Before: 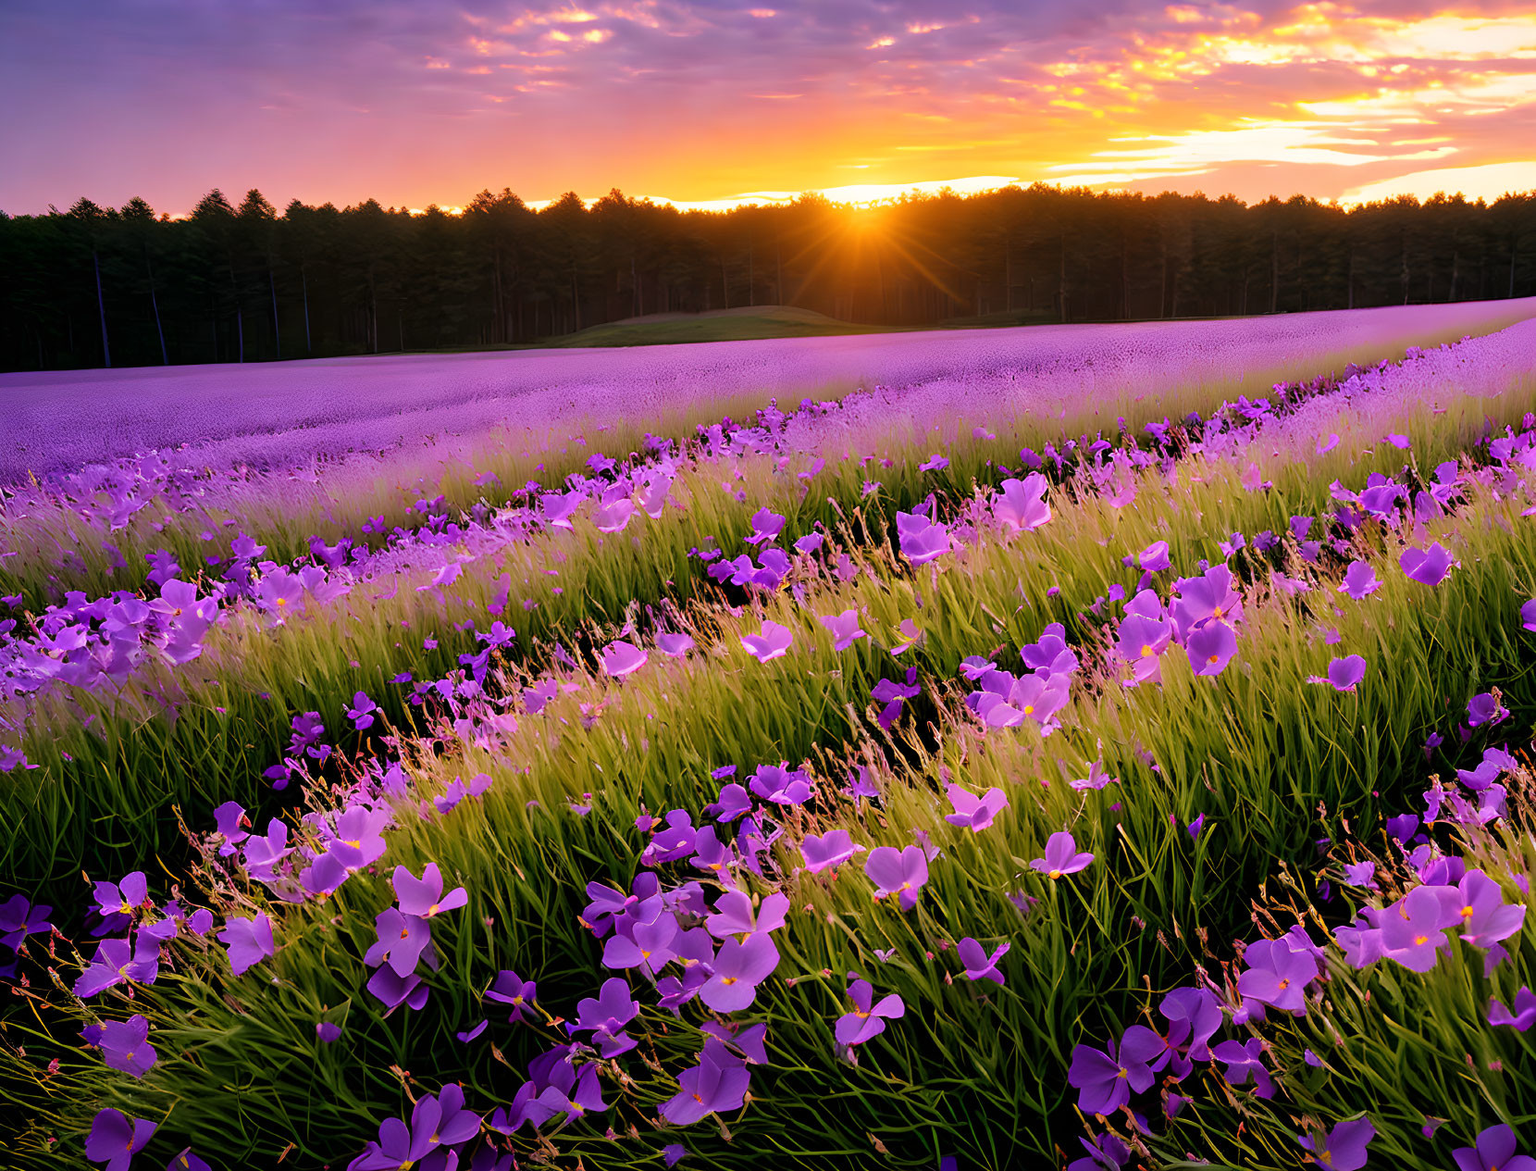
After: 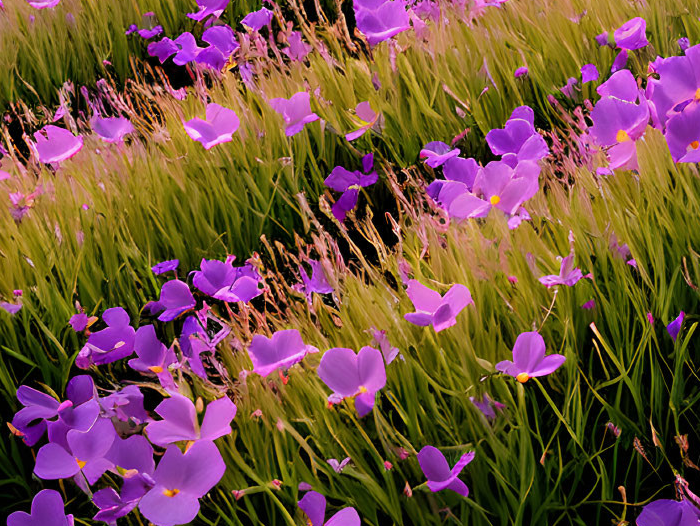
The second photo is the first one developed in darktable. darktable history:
crop: left 37.201%, top 44.874%, right 20.603%, bottom 13.533%
